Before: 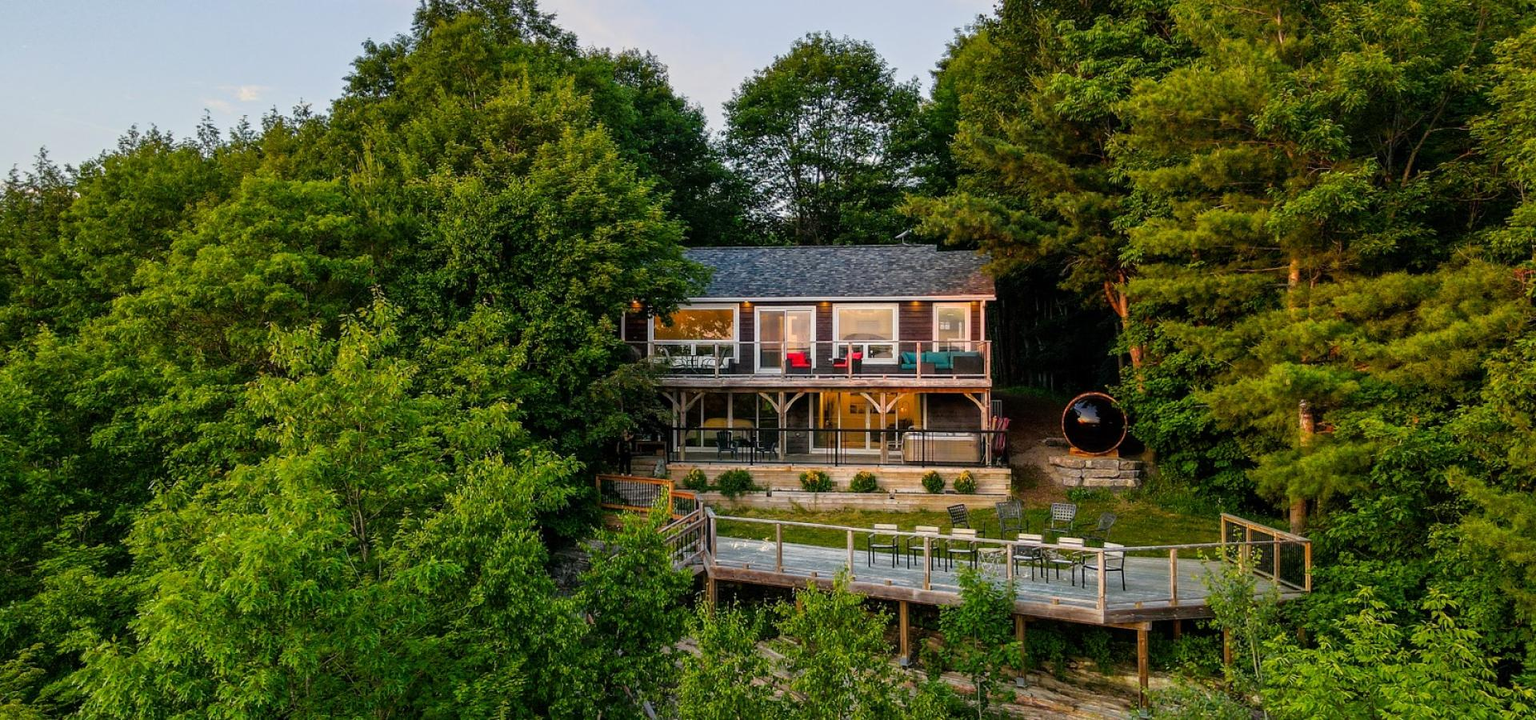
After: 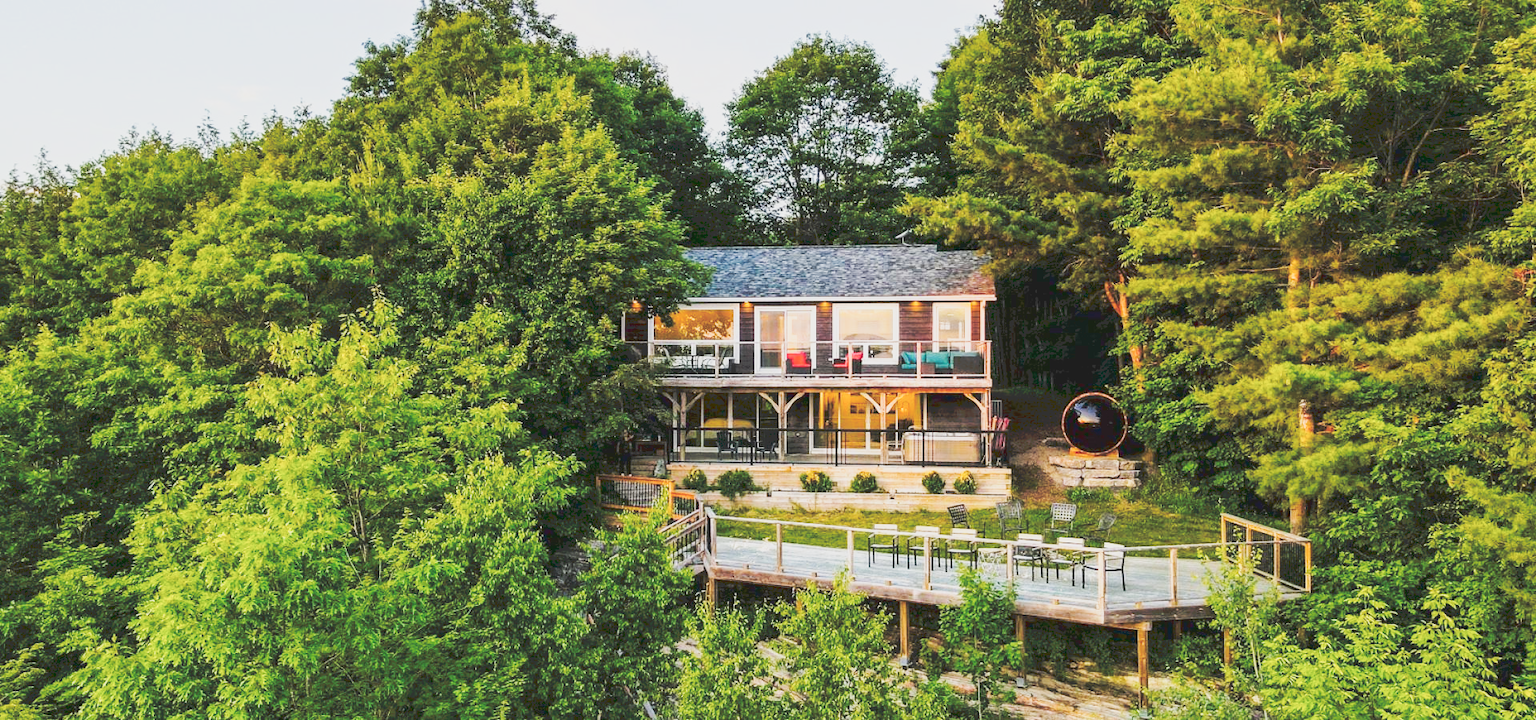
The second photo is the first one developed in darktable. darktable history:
tone curve: curves: ch0 [(0, 0) (0.003, 0.202) (0.011, 0.205) (0.025, 0.222) (0.044, 0.258) (0.069, 0.298) (0.1, 0.321) (0.136, 0.333) (0.177, 0.38) (0.224, 0.439) (0.277, 0.51) (0.335, 0.594) (0.399, 0.675) (0.468, 0.743) (0.543, 0.805) (0.623, 0.861) (0.709, 0.905) (0.801, 0.931) (0.898, 0.941) (1, 1)], preserve colors none
filmic rgb: black relative exposure -7.65 EV, white relative exposure 4.56 EV, hardness 3.61, contrast 1.05
color balance: output saturation 98.5%
color balance rgb: perceptual saturation grading › global saturation 10%, global vibrance 10%
